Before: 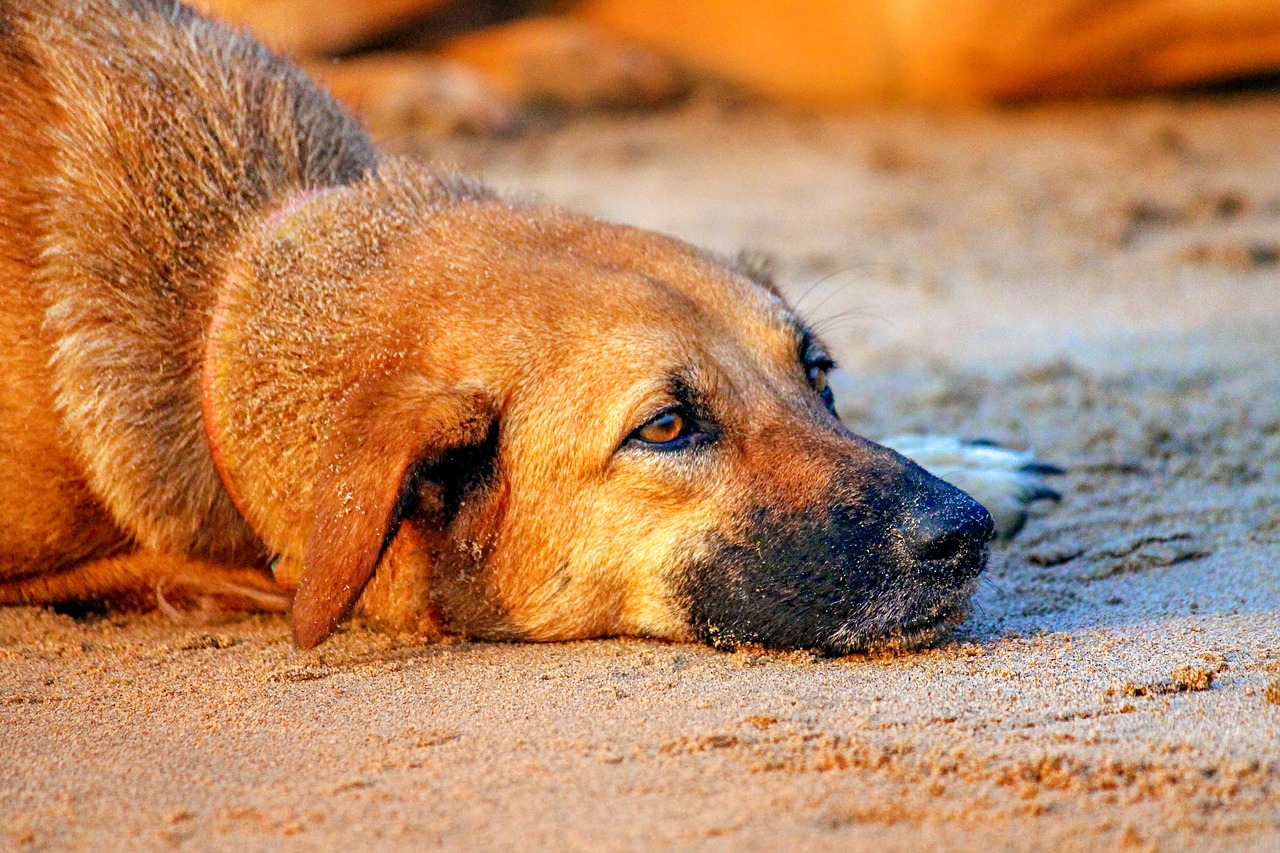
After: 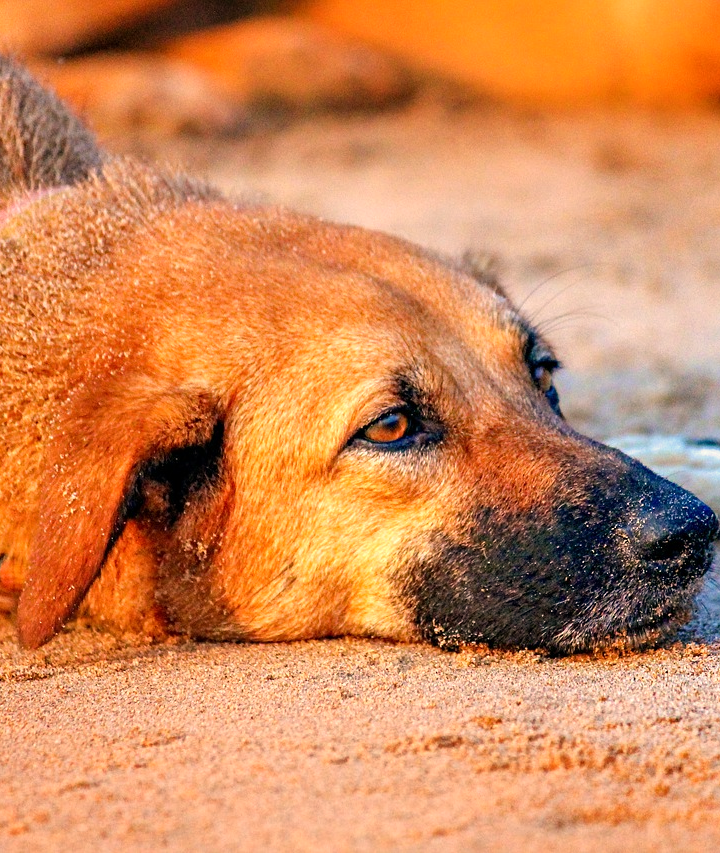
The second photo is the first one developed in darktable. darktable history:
white balance: red 1.127, blue 0.943
crop: left 21.496%, right 22.254%
rgb curve: mode RGB, independent channels
